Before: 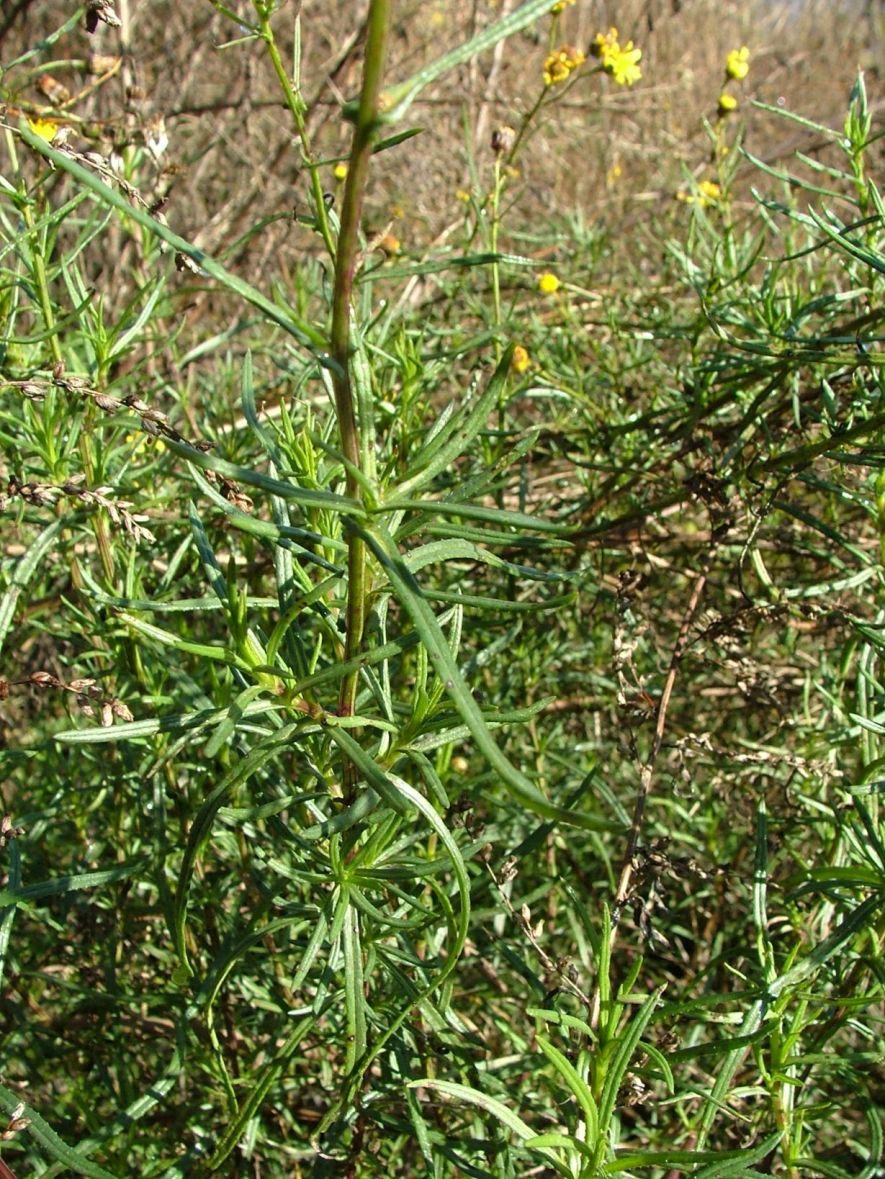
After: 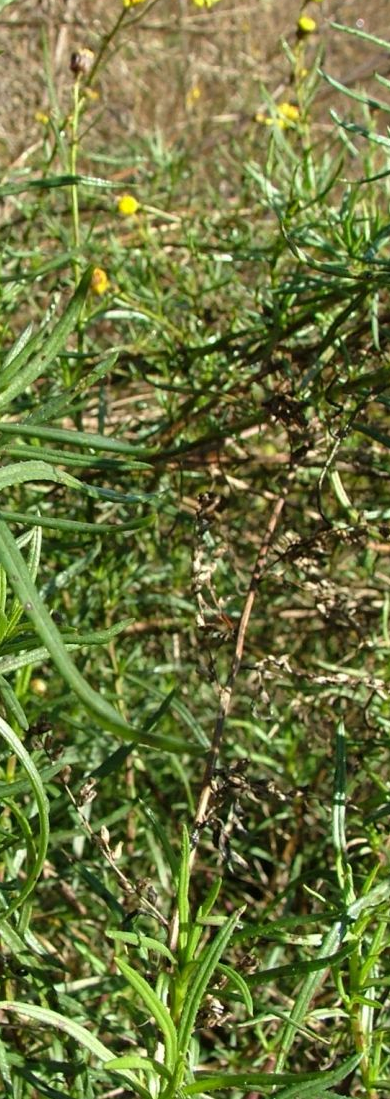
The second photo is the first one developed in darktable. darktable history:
crop: left 47.628%, top 6.643%, right 7.874%
shadows and highlights: shadows 40, highlights -54, highlights color adjustment 46%, low approximation 0.01, soften with gaussian
